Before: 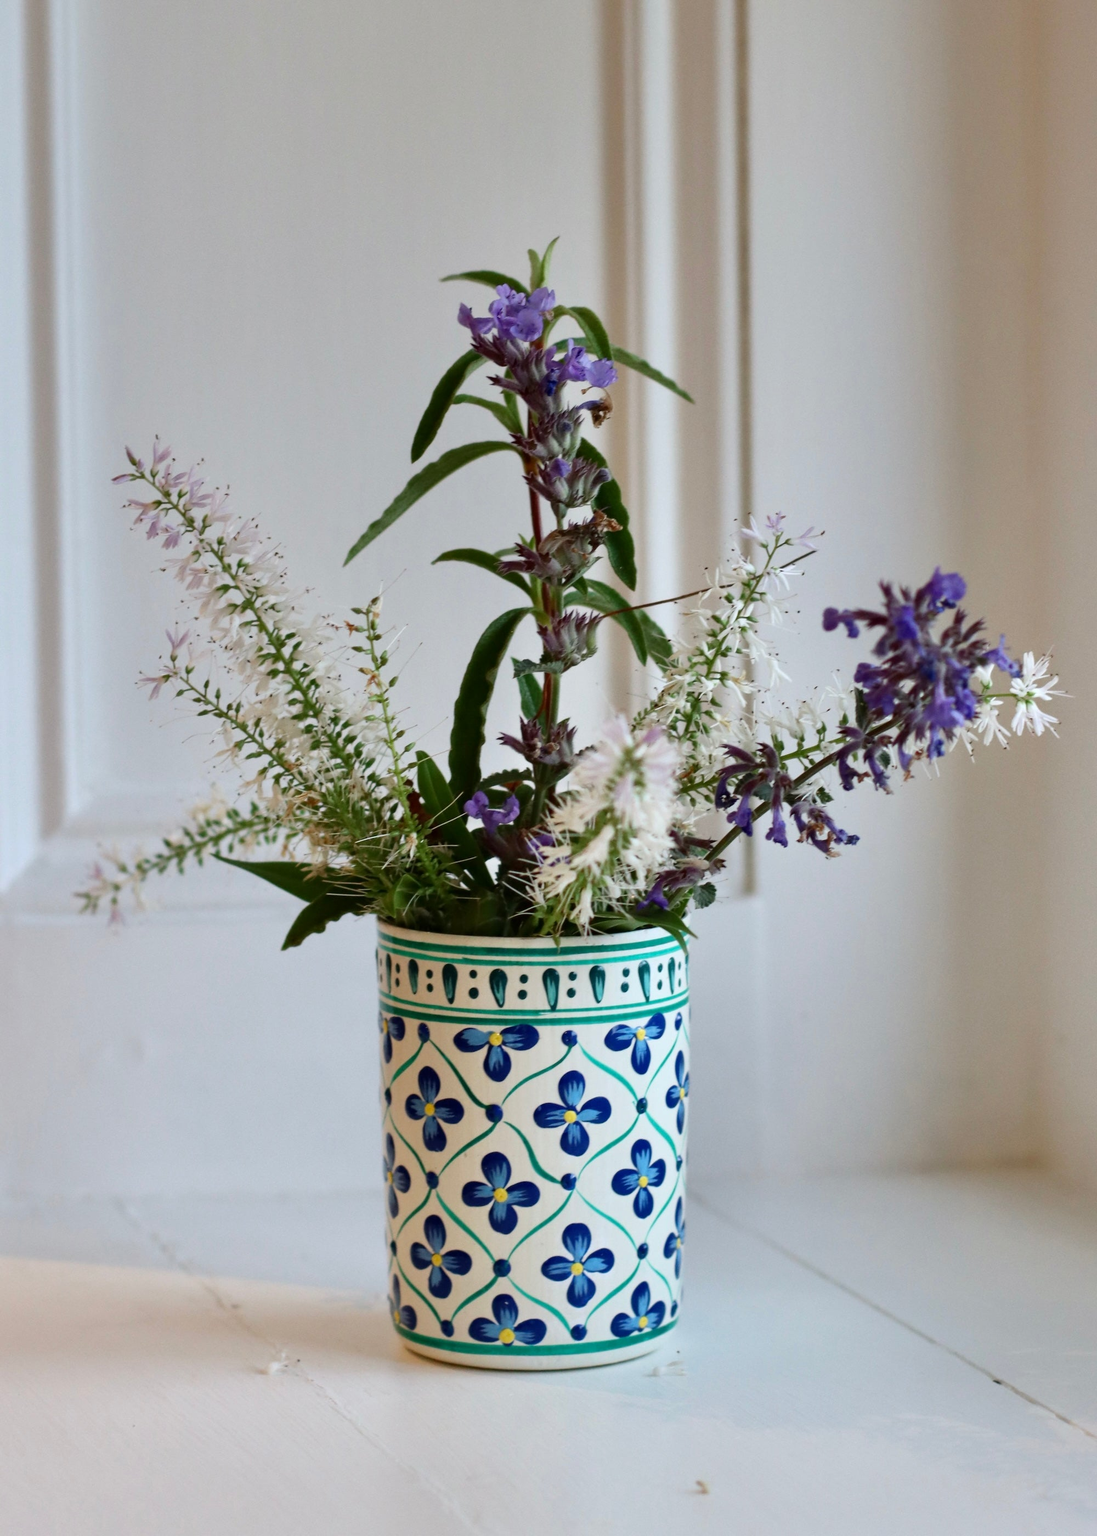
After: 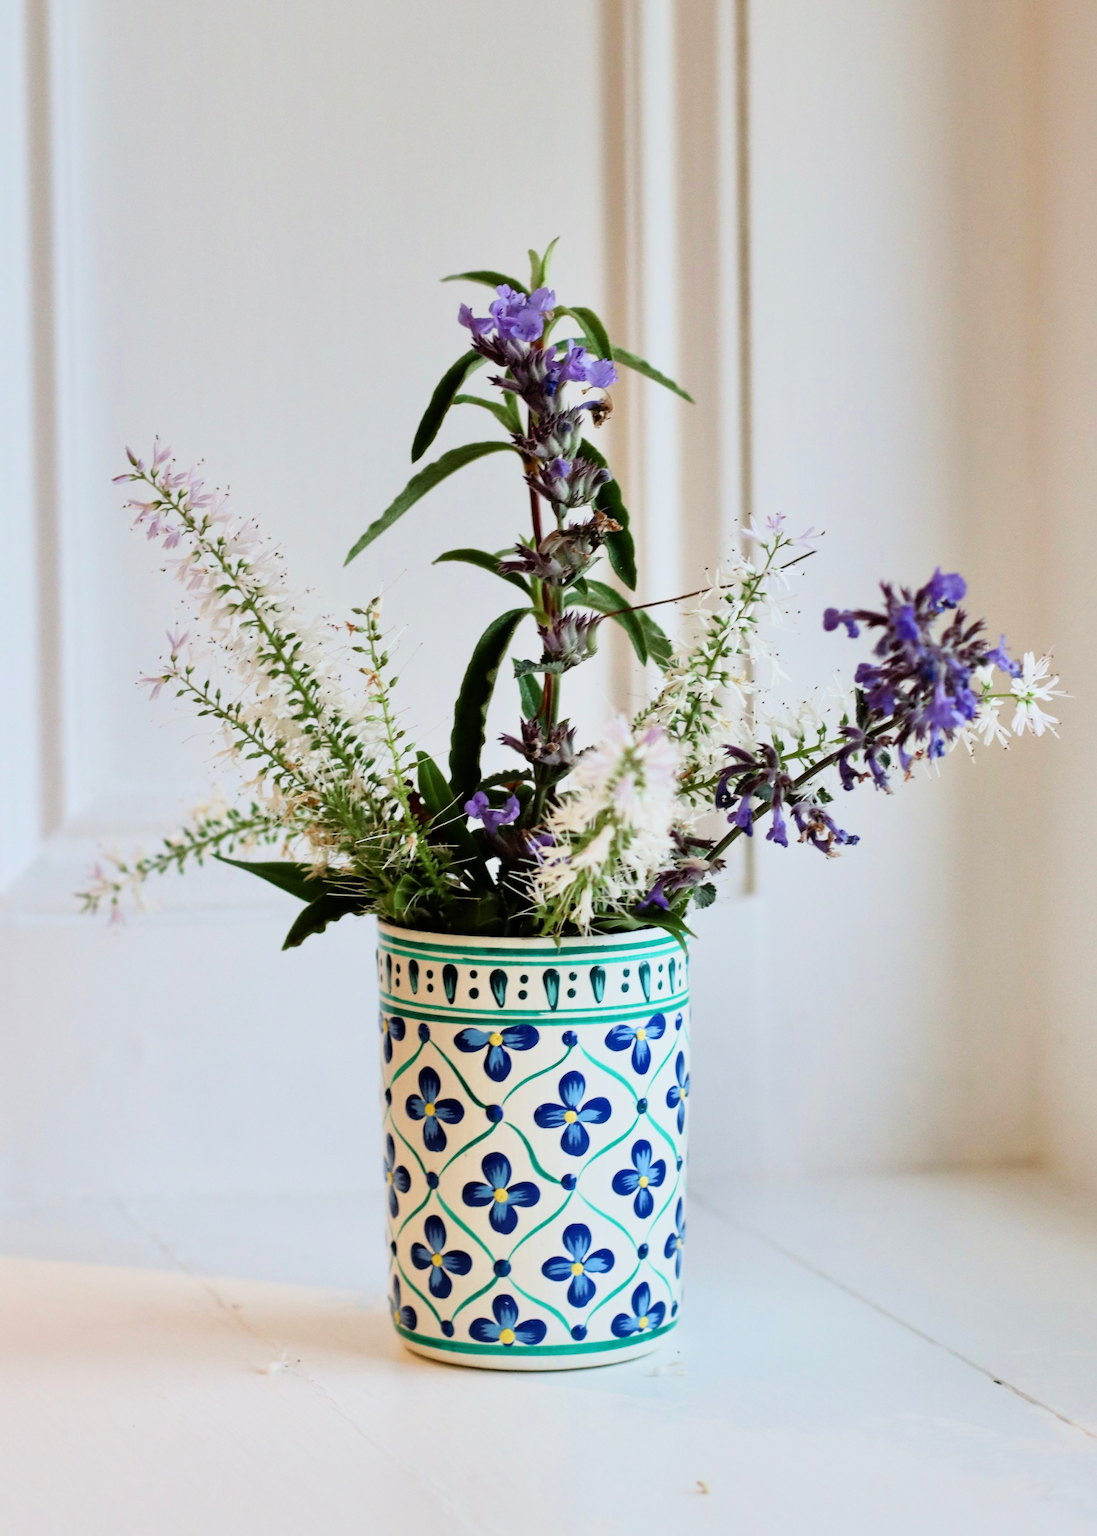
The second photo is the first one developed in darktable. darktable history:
exposure: black level correction 0, exposure 0.7 EV, compensate exposure bias true, compensate highlight preservation false
filmic rgb: black relative exposure -7.75 EV, white relative exposure 4.4 EV, threshold 3 EV, hardness 3.76, latitude 50%, contrast 1.1, color science v5 (2021), contrast in shadows safe, contrast in highlights safe, enable highlight reconstruction true
